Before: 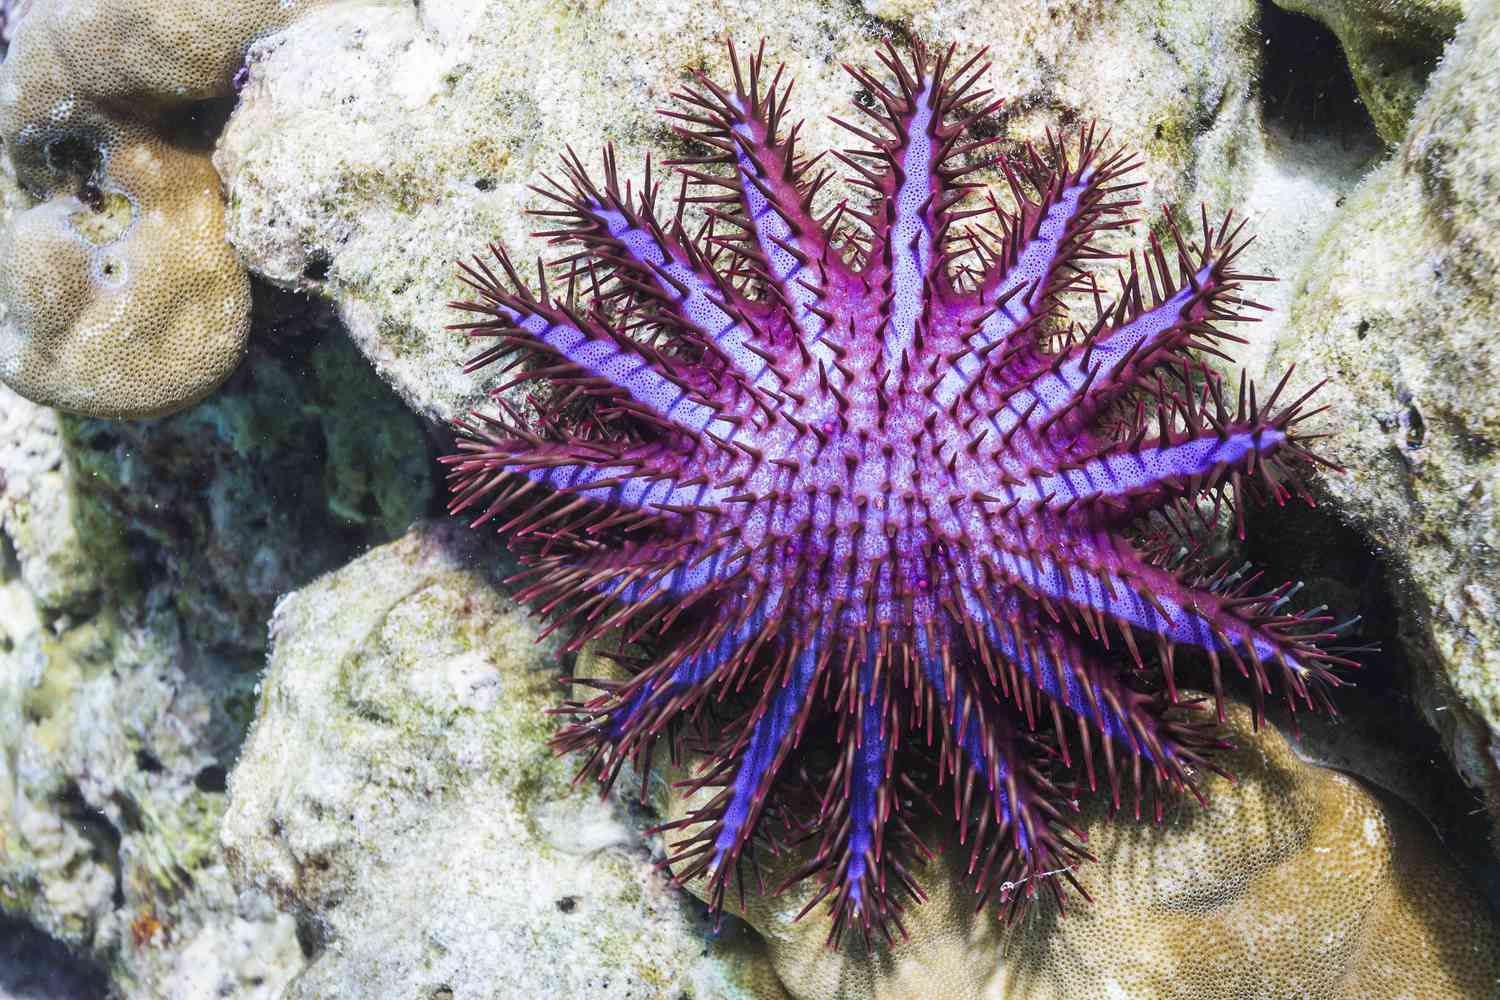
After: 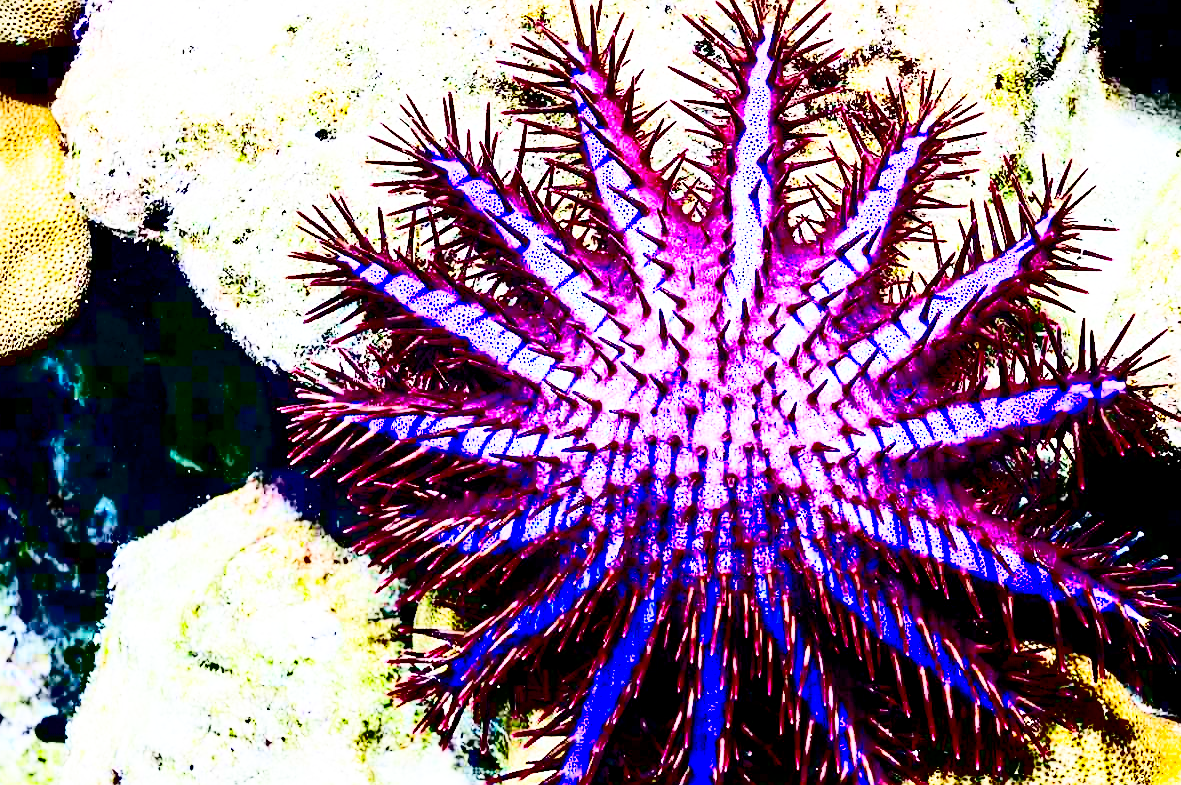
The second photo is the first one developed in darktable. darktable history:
crop and rotate: left 10.733%, top 5.06%, right 10.505%, bottom 16.388%
sharpen: on, module defaults
exposure: black level correction 0.011, compensate highlight preservation false
contrast brightness saturation: contrast 0.756, brightness -0.981, saturation 0.994
base curve: curves: ch0 [(0, 0) (0, 0) (0.002, 0.001) (0.008, 0.003) (0.019, 0.011) (0.037, 0.037) (0.064, 0.11) (0.102, 0.232) (0.152, 0.379) (0.216, 0.524) (0.296, 0.665) (0.394, 0.789) (0.512, 0.881) (0.651, 0.945) (0.813, 0.986) (1, 1)], preserve colors none
